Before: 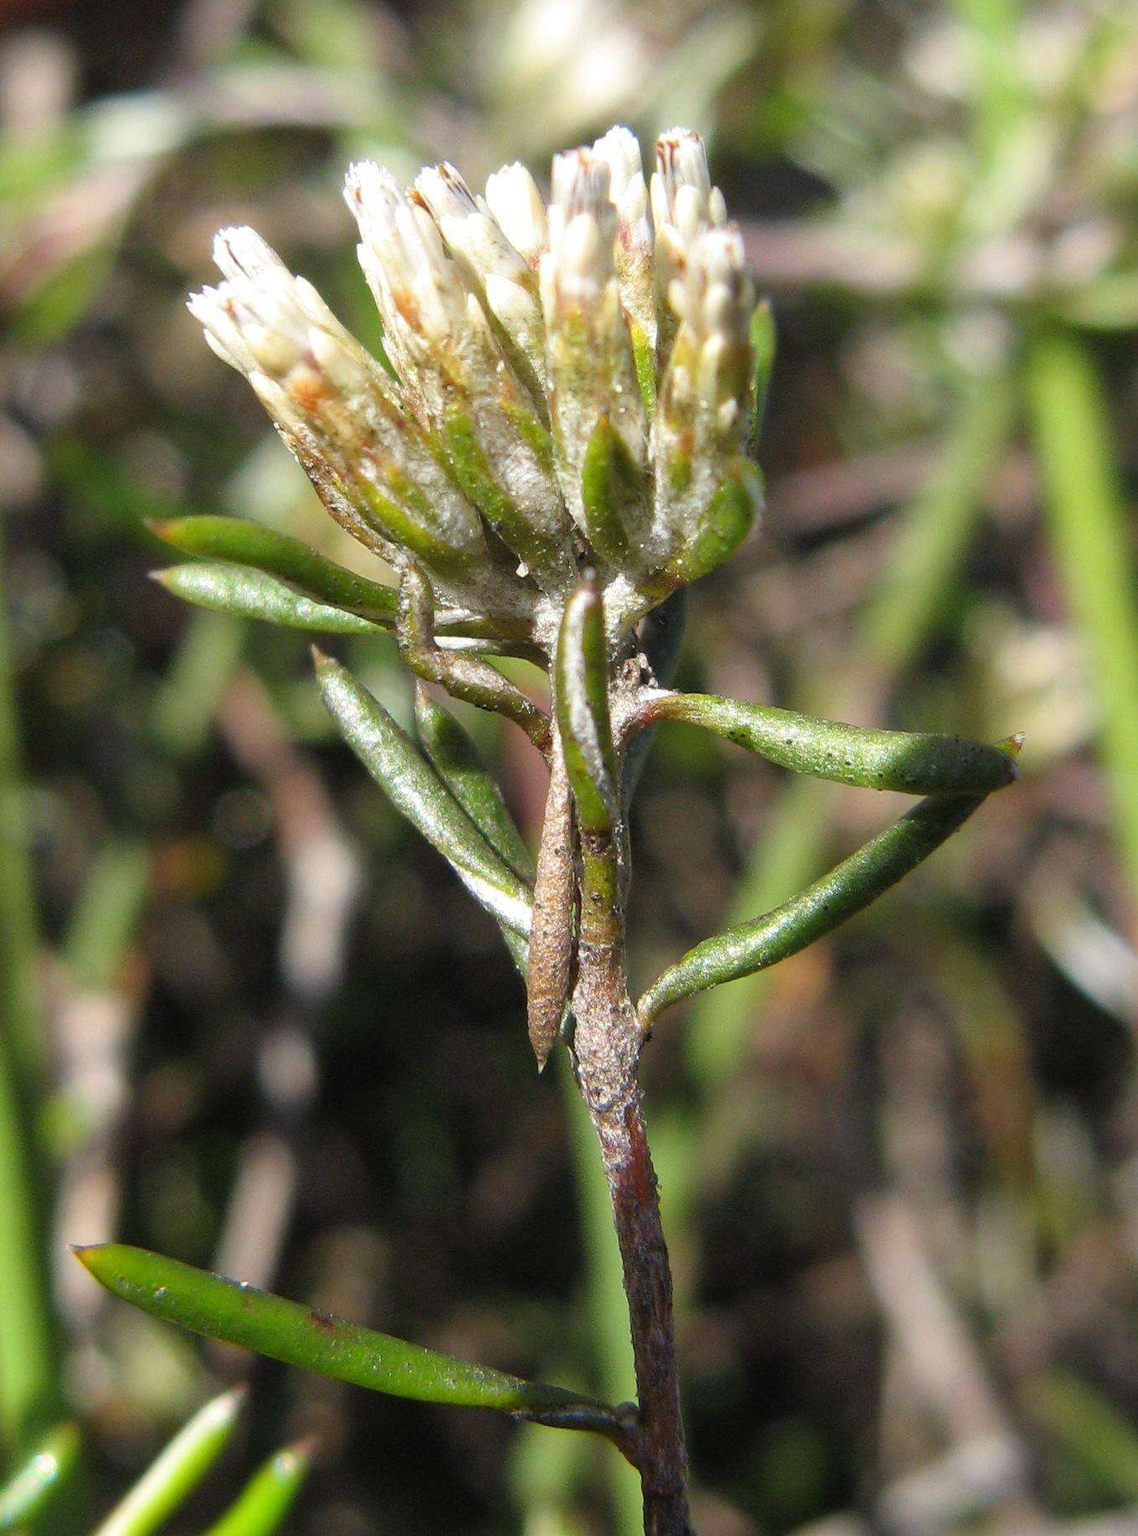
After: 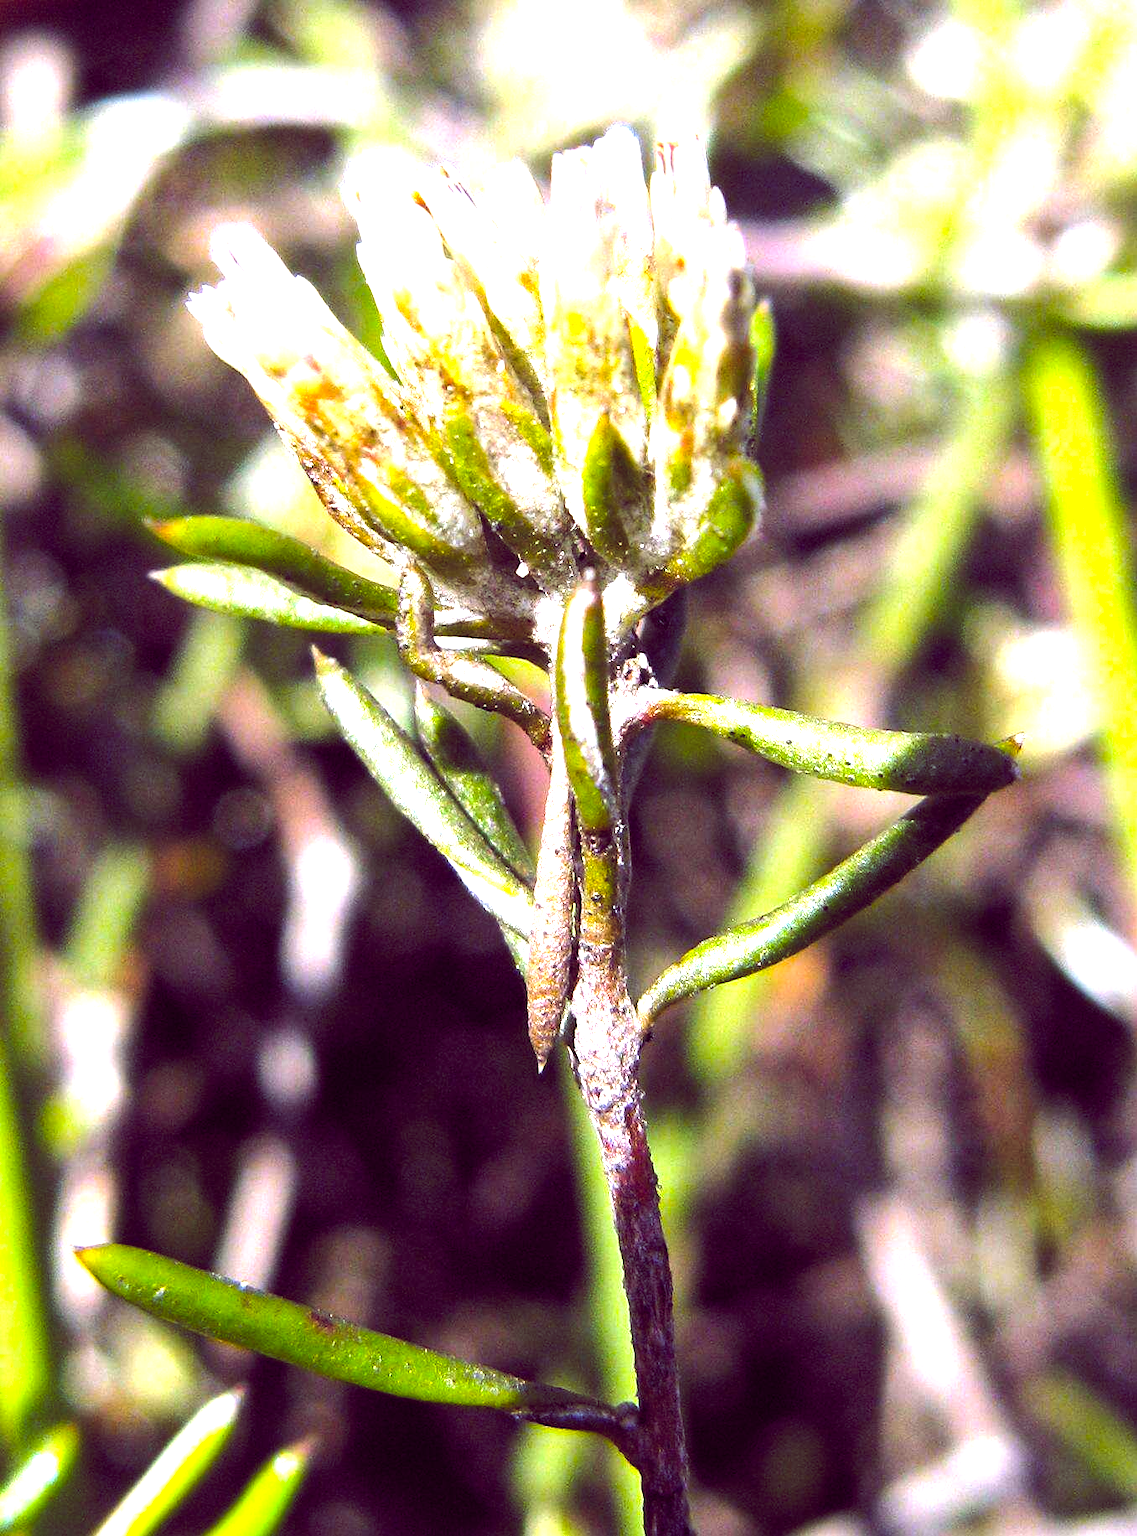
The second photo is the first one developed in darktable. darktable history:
tone equalizer: -8 EV -1.08 EV, -7 EV -1.01 EV, -6 EV -0.867 EV, -5 EV -0.578 EV, -3 EV 0.578 EV, -2 EV 0.867 EV, -1 EV 1.01 EV, +0 EV 1.08 EV, edges refinement/feathering 500, mask exposure compensation -1.57 EV, preserve details no
exposure: black level correction -0.002, exposure 0.54 EV, compensate highlight preservation false
shadows and highlights: shadows 25, highlights -25
color balance rgb: shadows lift › chroma 6.43%, shadows lift › hue 305.74°, highlights gain › chroma 2.43%, highlights gain › hue 35.74°, global offset › chroma 0.28%, global offset › hue 320.29°, linear chroma grading › global chroma 5.5%, perceptual saturation grading › global saturation 30%, contrast 5.15%
rotate and perspective: crop left 0, crop top 0
white balance: red 0.926, green 1.003, blue 1.133
